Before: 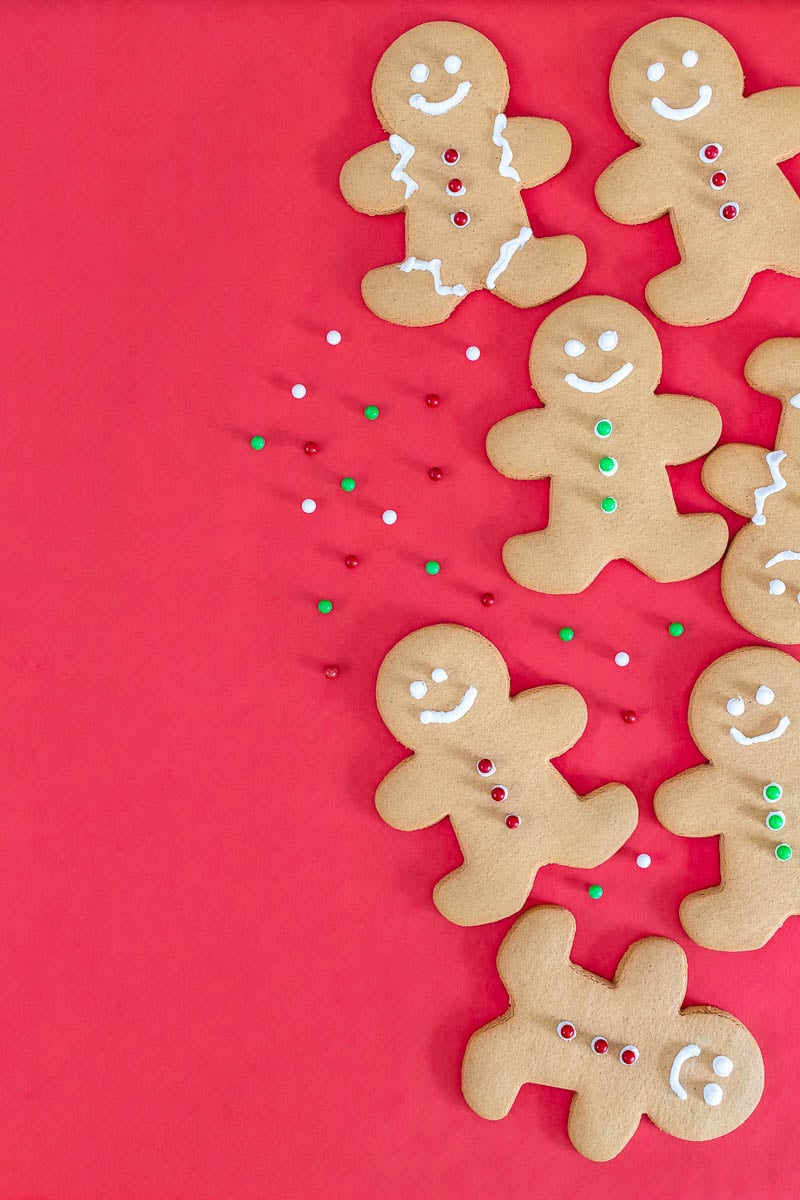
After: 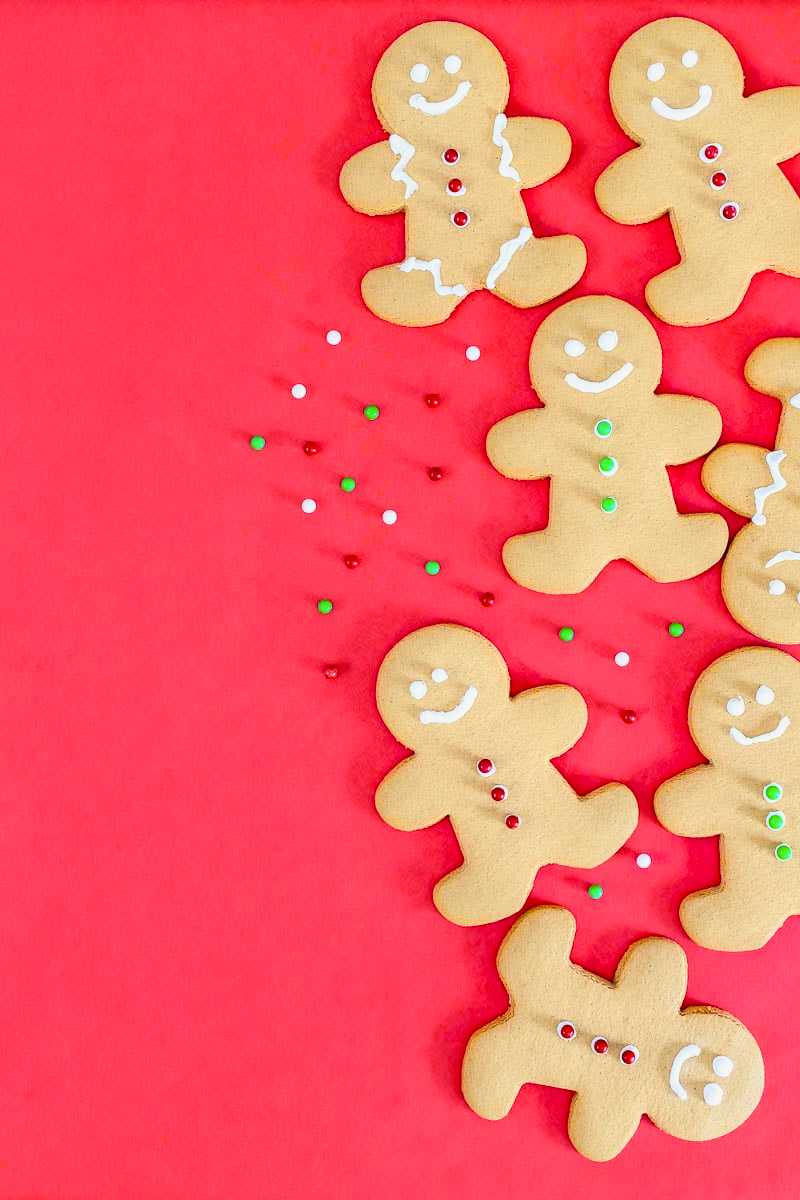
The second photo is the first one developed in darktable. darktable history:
tone curve: curves: ch0 [(0, 0) (0.136, 0.084) (0.346, 0.366) (0.489, 0.559) (0.66, 0.748) (0.849, 0.902) (1, 0.974)]; ch1 [(0, 0) (0.353, 0.344) (0.45, 0.46) (0.498, 0.498) (0.521, 0.512) (0.563, 0.559) (0.592, 0.605) (0.641, 0.673) (1, 1)]; ch2 [(0, 0) (0.333, 0.346) (0.375, 0.375) (0.424, 0.43) (0.476, 0.492) (0.502, 0.502) (0.524, 0.531) (0.579, 0.61) (0.612, 0.644) (0.641, 0.722) (1, 1)], color space Lab, independent channels, preserve colors none
exposure: black level correction 0.001, compensate highlight preservation false
